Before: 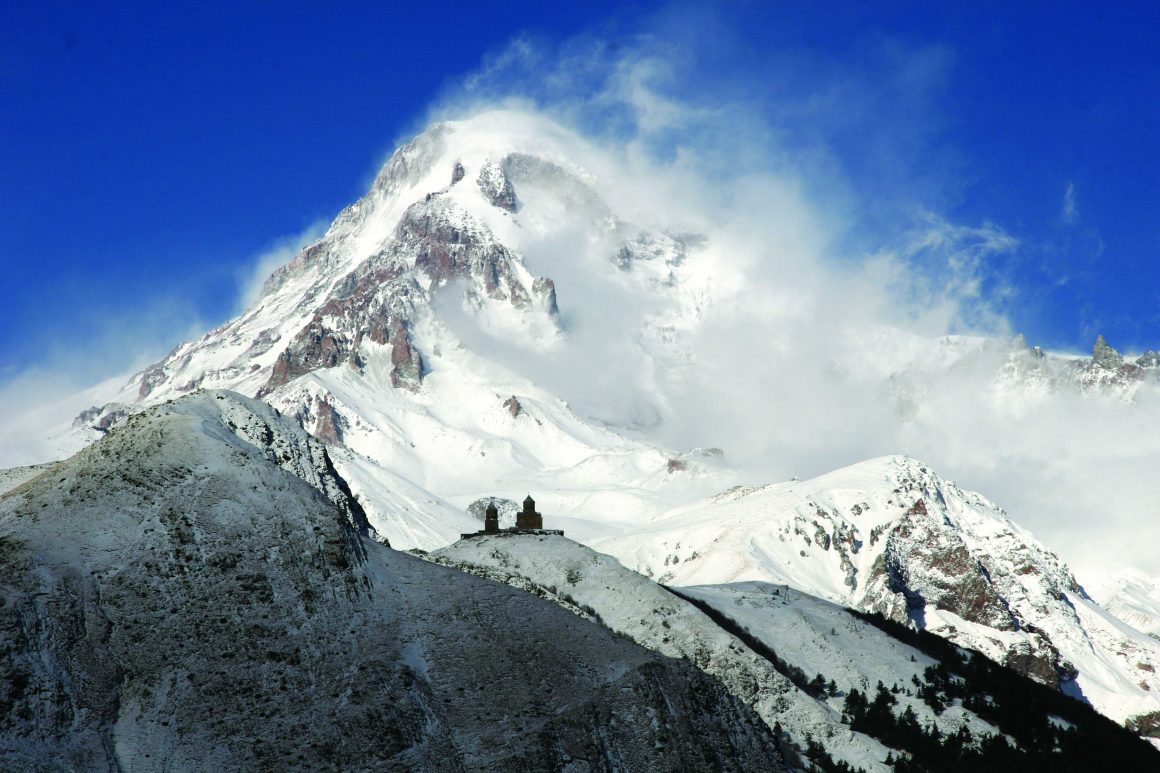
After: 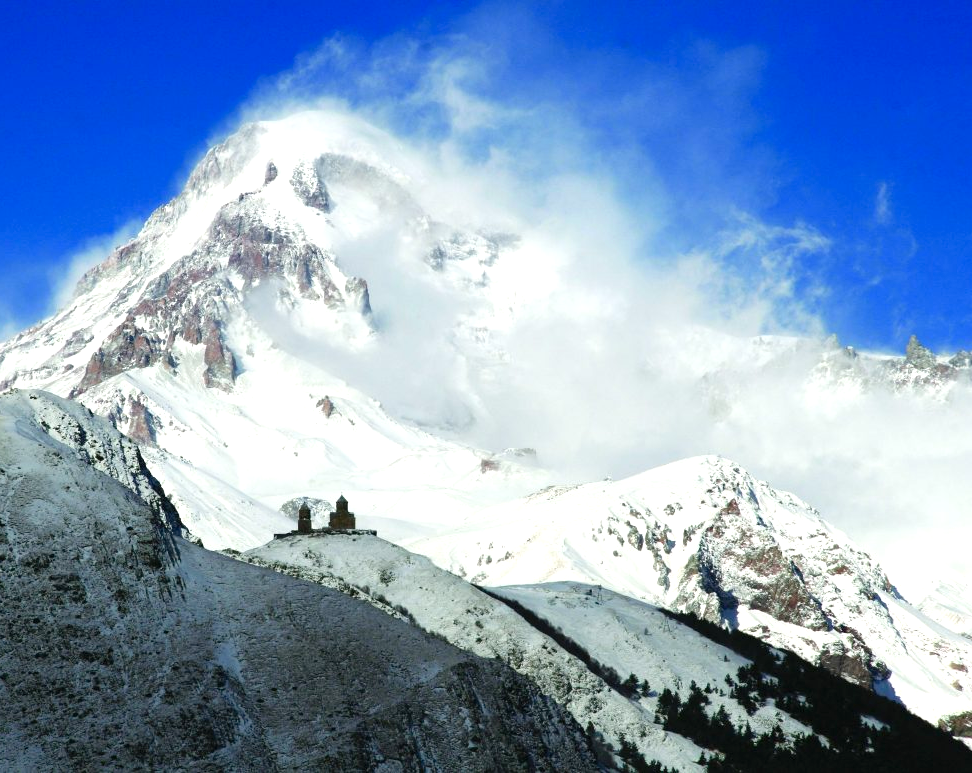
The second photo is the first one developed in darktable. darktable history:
crop: left 16.145%
levels: levels [0, 0.435, 0.917]
